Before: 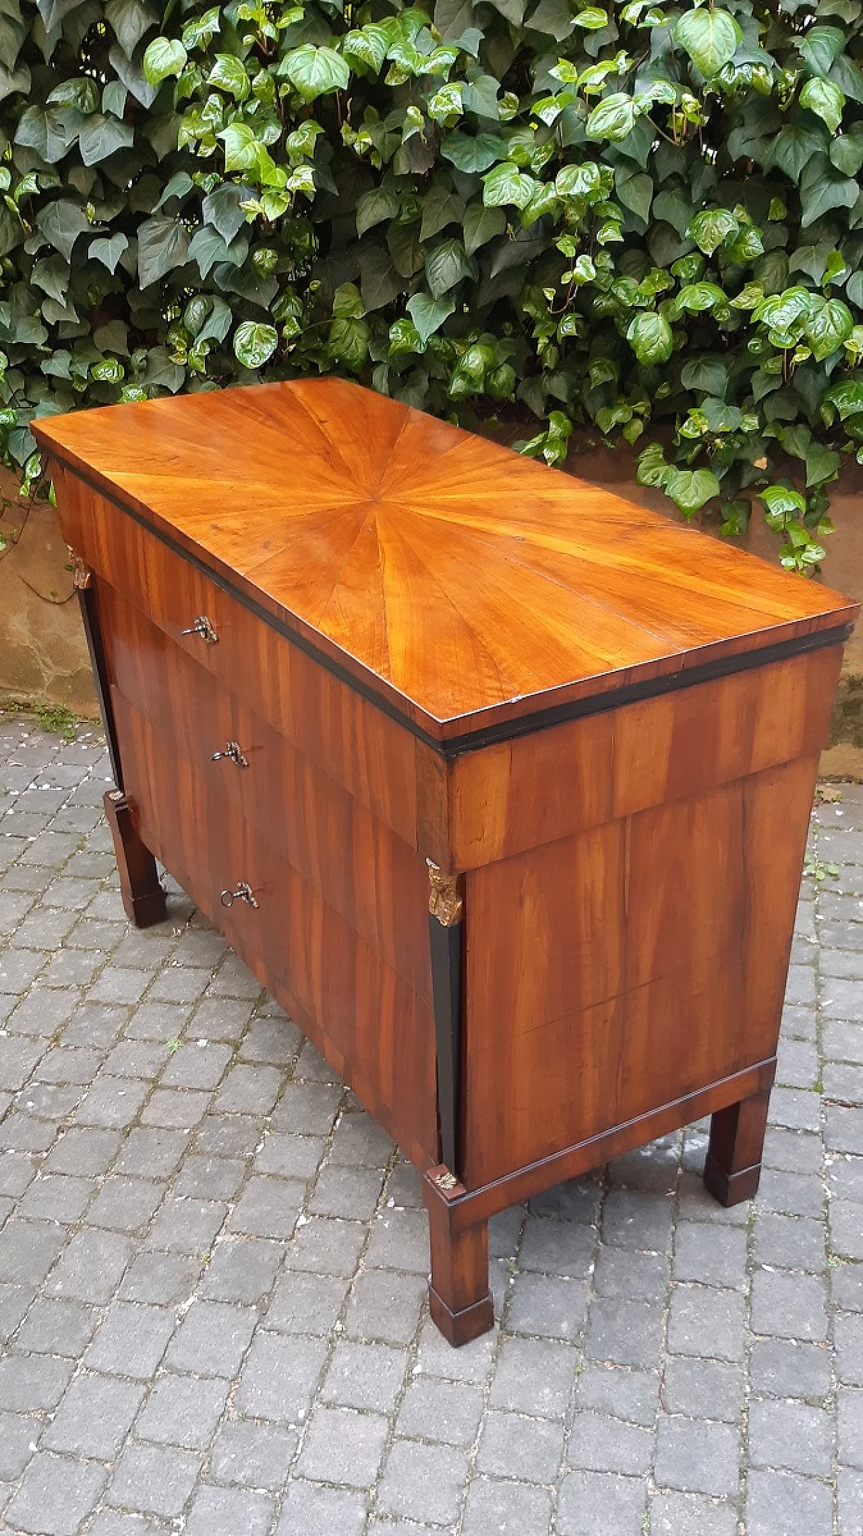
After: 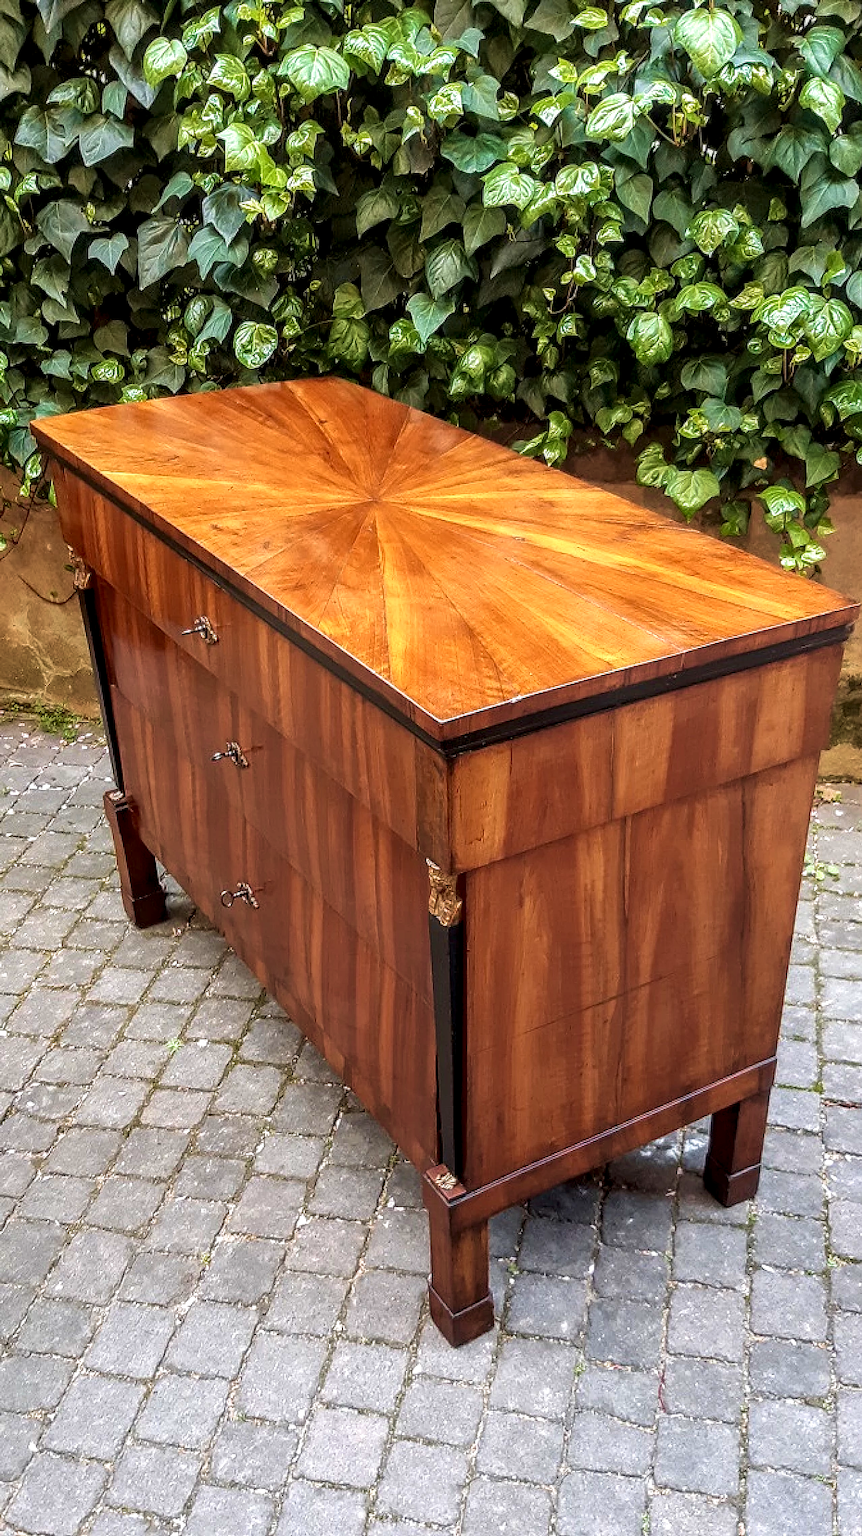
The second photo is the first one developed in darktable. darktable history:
velvia: strength 45%
local contrast: highlights 3%, shadows 2%, detail 182%
tone equalizer: on, module defaults
